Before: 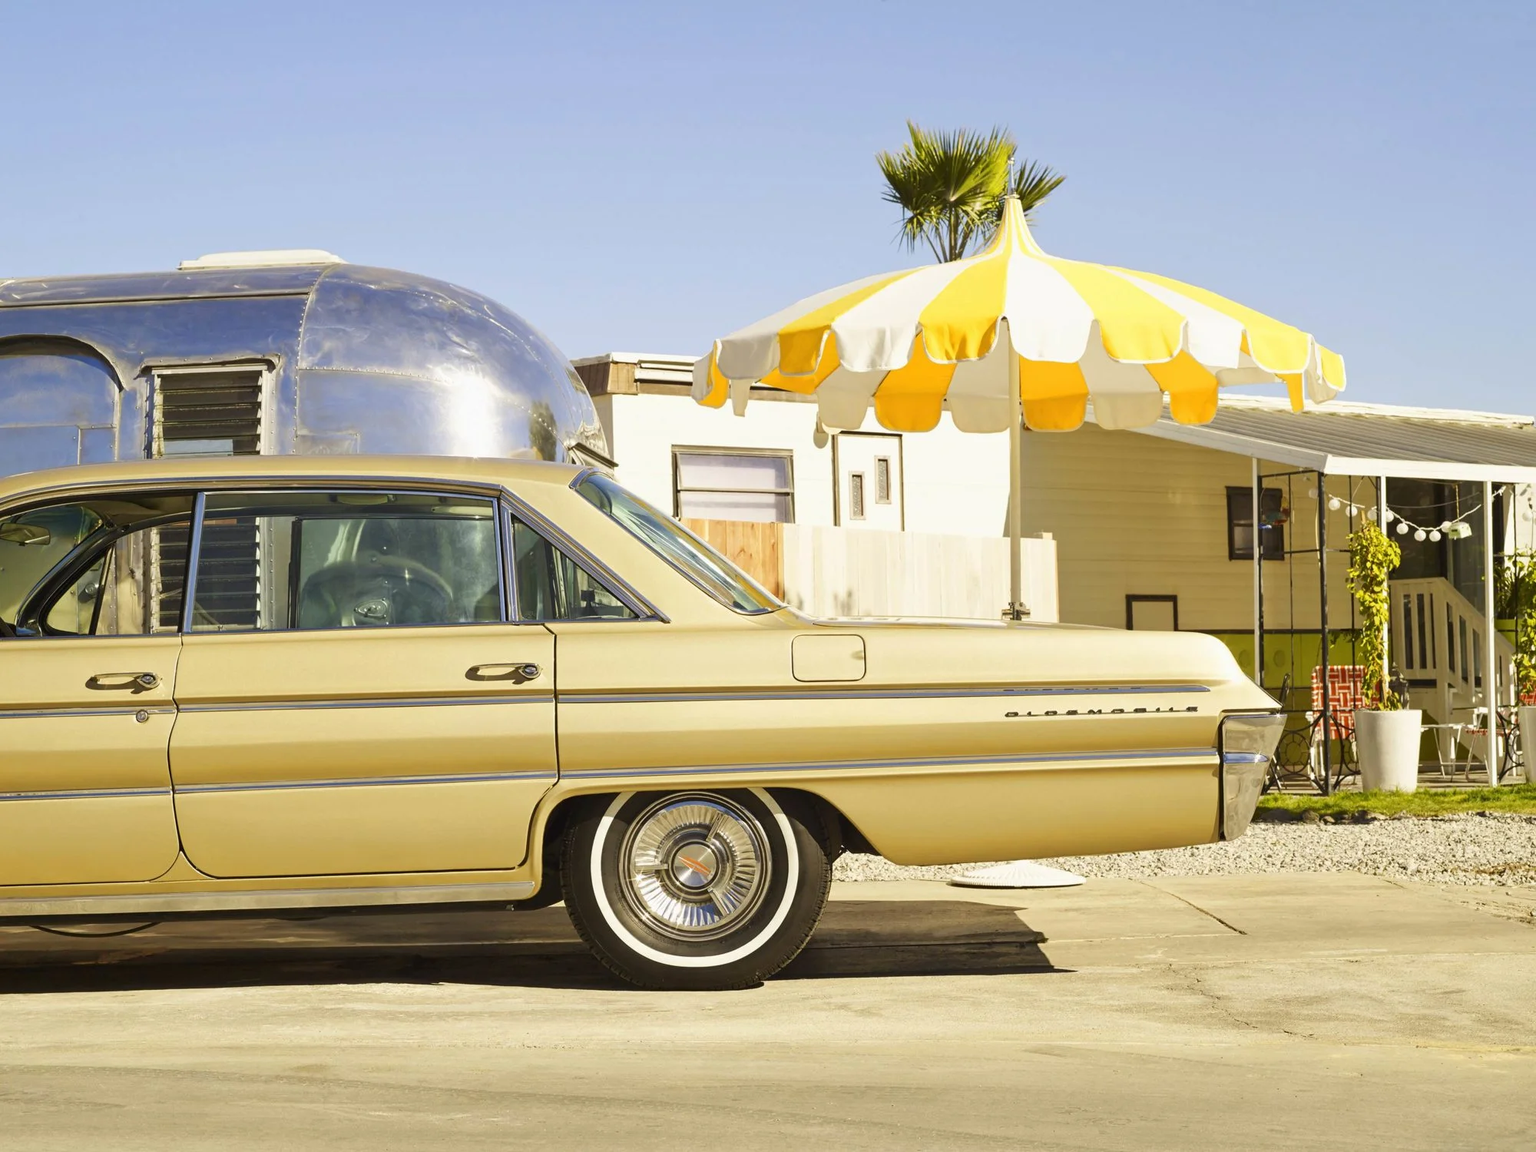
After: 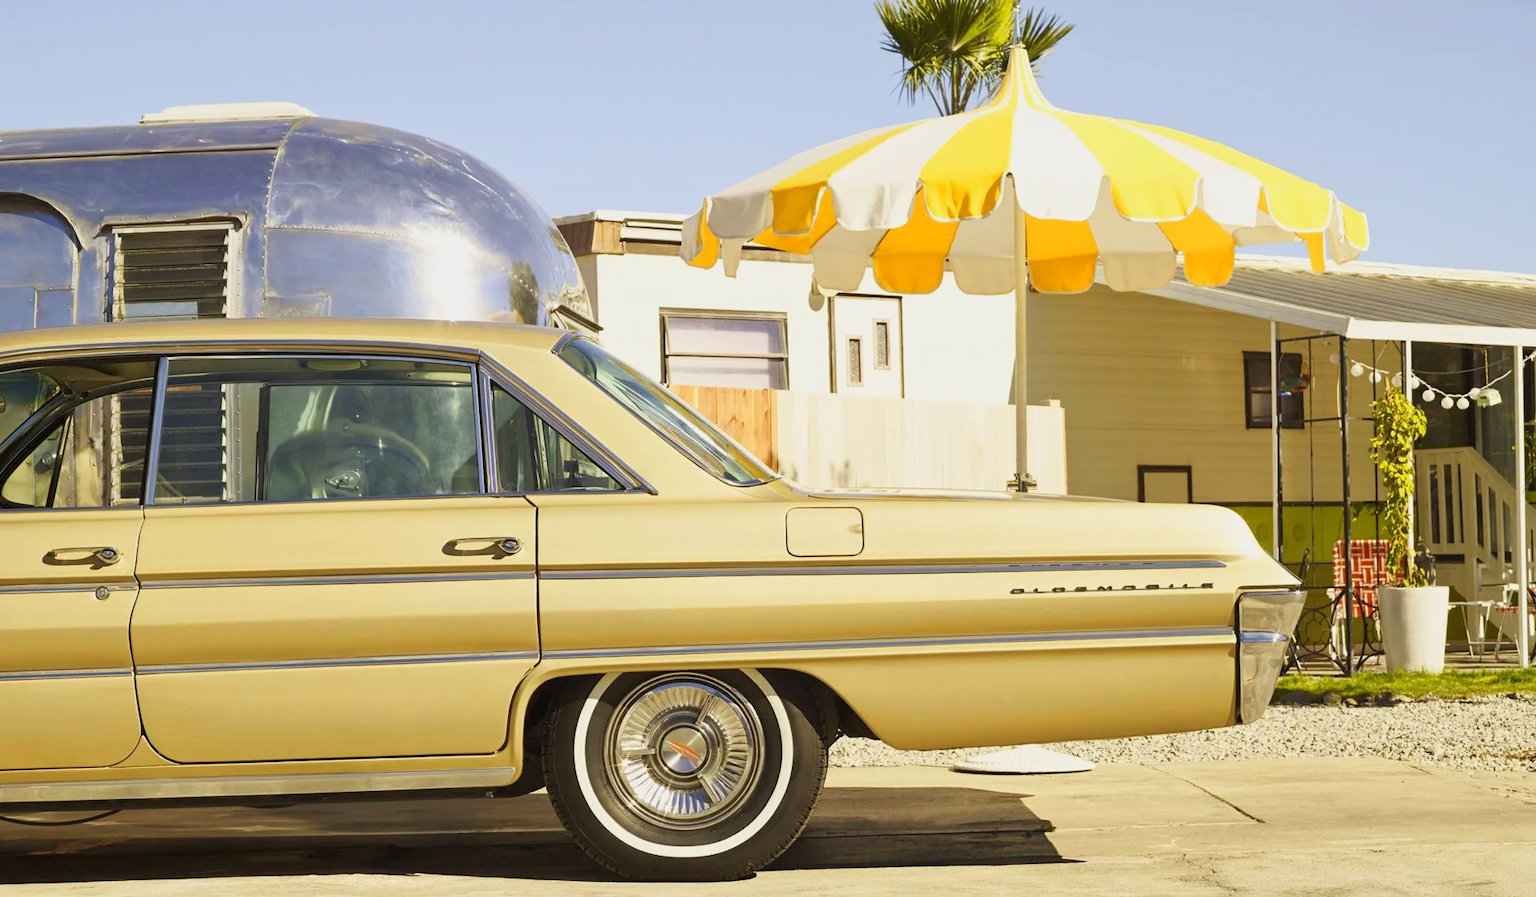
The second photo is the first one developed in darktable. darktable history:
crop and rotate: left 2.991%, top 13.302%, right 1.981%, bottom 12.636%
tone curve: curves: ch0 [(0.013, 0) (0.061, 0.059) (0.239, 0.256) (0.502, 0.501) (0.683, 0.676) (0.761, 0.773) (0.858, 0.858) (0.987, 0.945)]; ch1 [(0, 0) (0.172, 0.123) (0.304, 0.267) (0.414, 0.395) (0.472, 0.473) (0.502, 0.502) (0.521, 0.528) (0.583, 0.595) (0.654, 0.673) (0.728, 0.761) (1, 1)]; ch2 [(0, 0) (0.411, 0.424) (0.485, 0.476) (0.502, 0.501) (0.553, 0.557) (0.57, 0.576) (1, 1)], color space Lab, independent channels, preserve colors none
